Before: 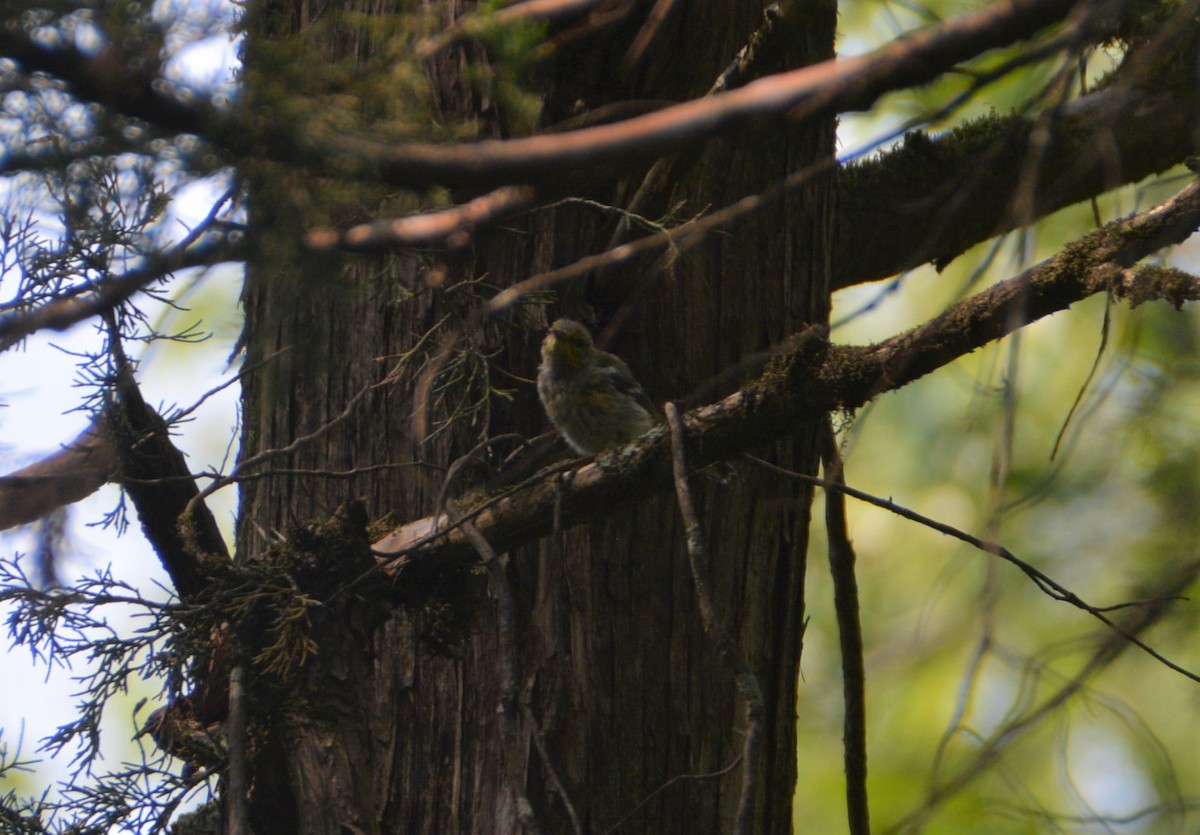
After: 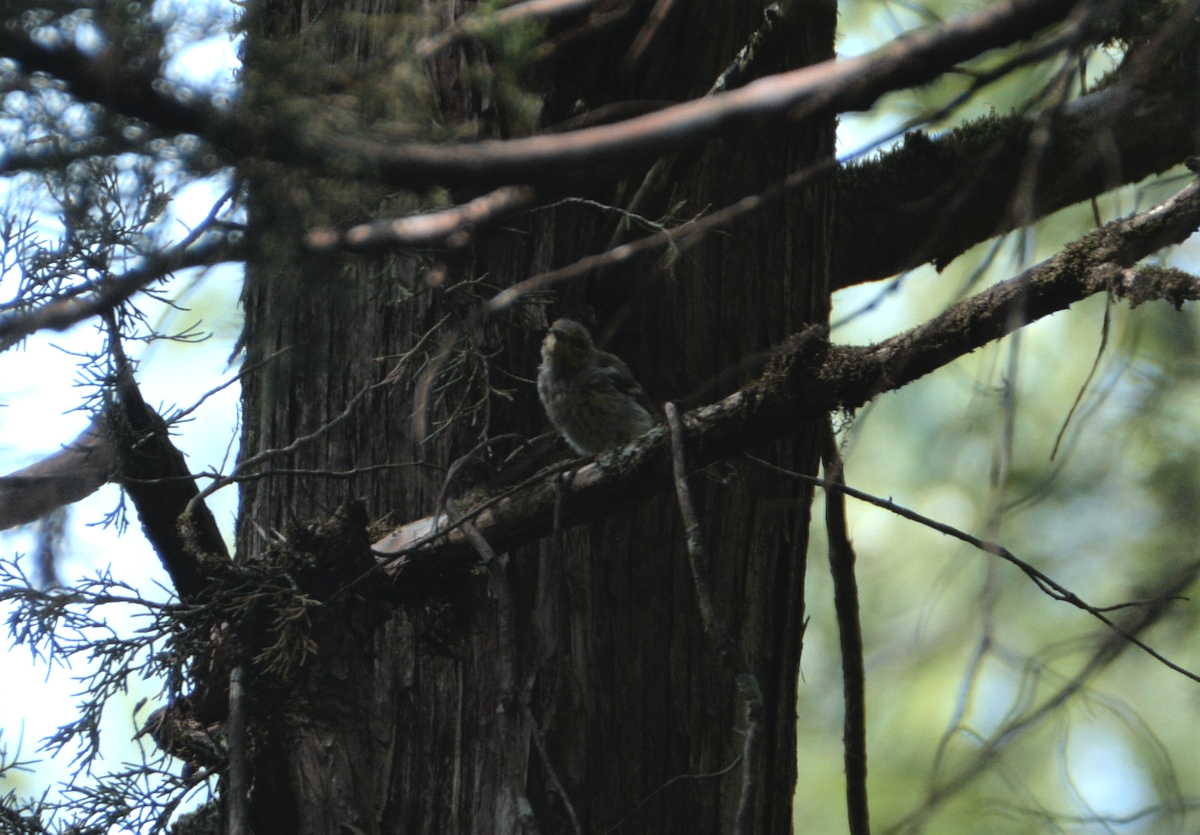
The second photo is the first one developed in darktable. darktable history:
contrast brightness saturation: contrast -0.074, brightness -0.033, saturation -0.111
tone equalizer: -8 EV -0.75 EV, -7 EV -0.726 EV, -6 EV -0.624 EV, -5 EV -0.405 EV, -3 EV 0.393 EV, -2 EV 0.6 EV, -1 EV 0.696 EV, +0 EV 0.757 EV
color correction: highlights a* -12.82, highlights b* -17.58, saturation 0.698
